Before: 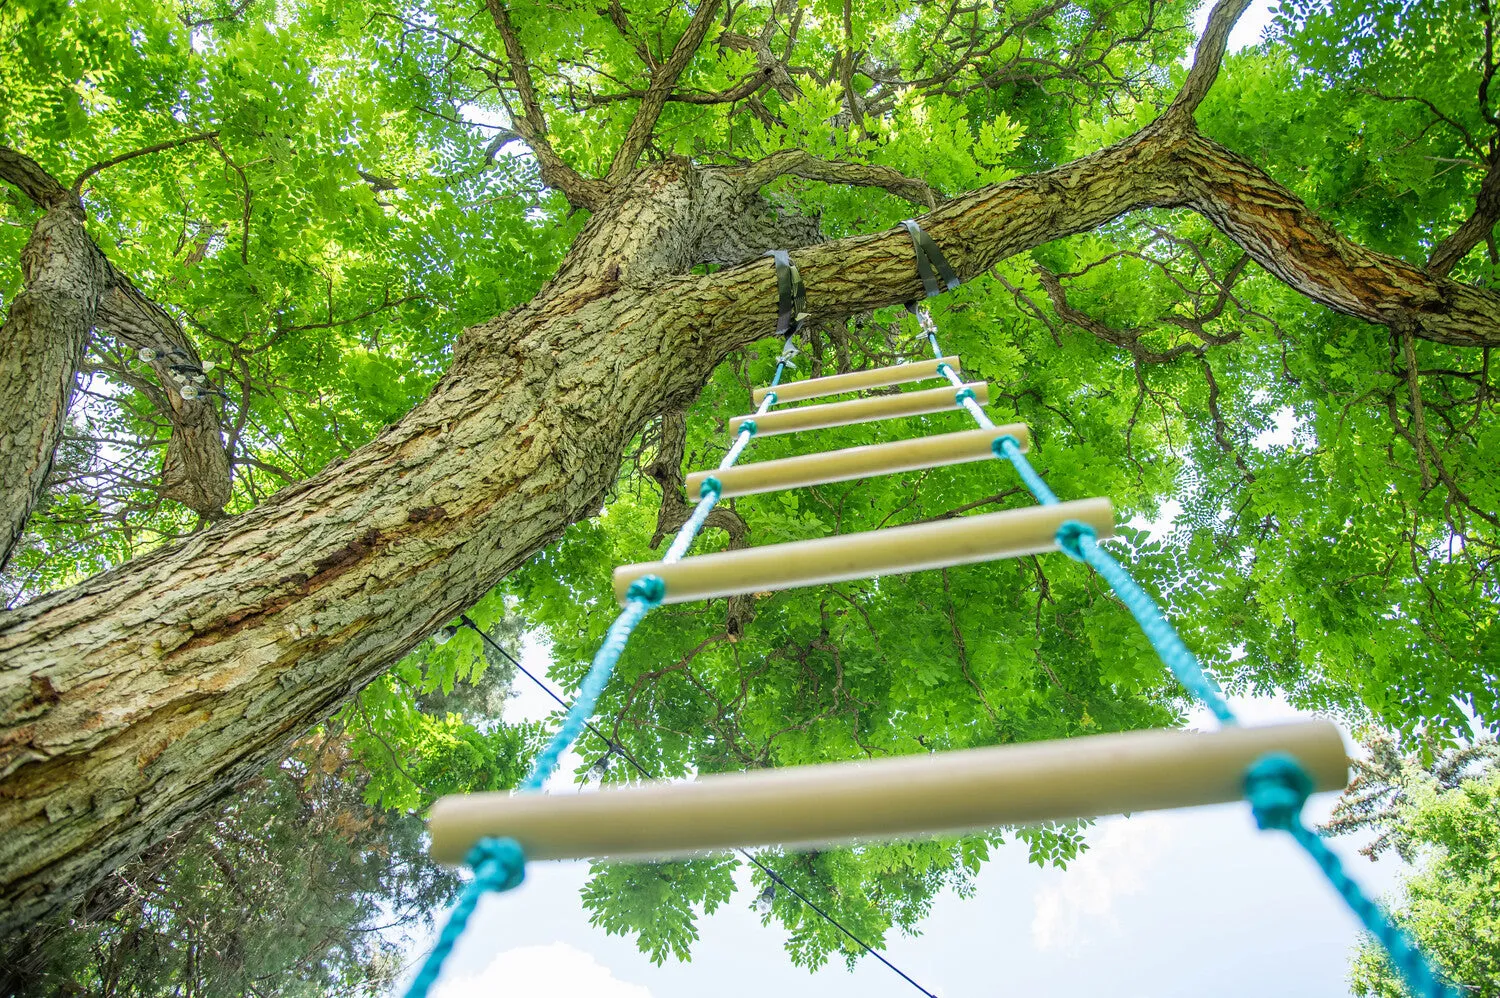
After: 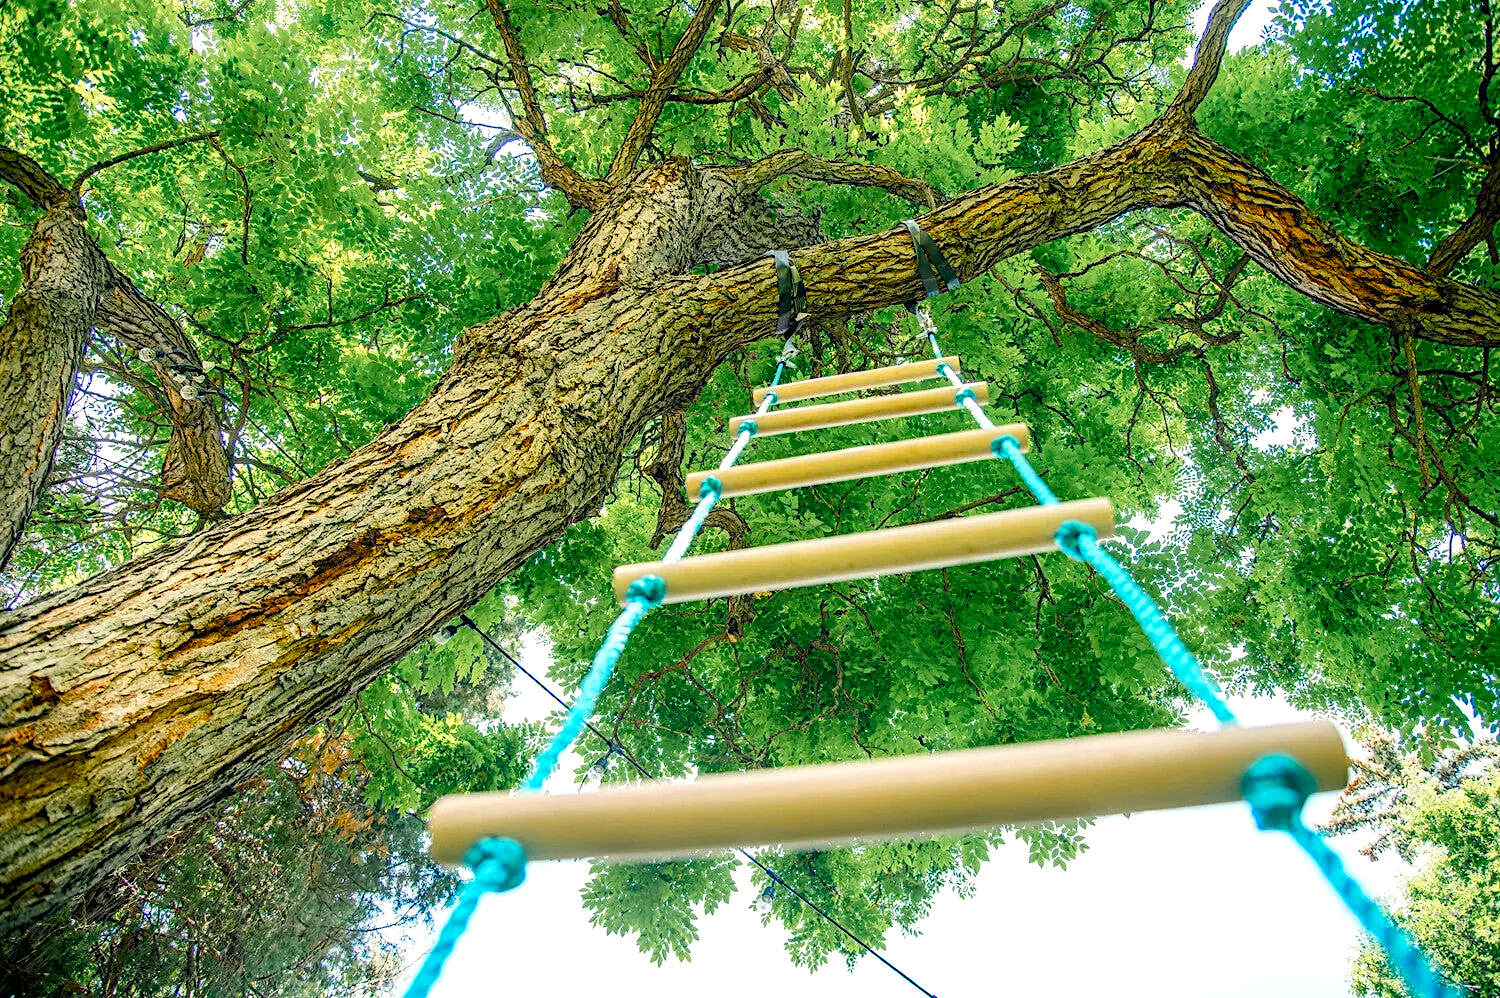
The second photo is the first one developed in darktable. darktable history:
contrast equalizer "soft": y [[0.5, 0.488, 0.462, 0.461, 0.491, 0.5], [0.5 ×6], [0.5 ×6], [0 ×6], [0 ×6]]
diffuse or sharpen "_builtin_sharpen demosaicing | AA filter": edge sensitivity 1, 1st order anisotropy 100%, 2nd order anisotropy 100%, 3rd order anisotropy 100%, 4th order anisotropy 100%, 1st order speed -25%, 2nd order speed -25%, 3rd order speed -25%, 4th order speed -25%
diffuse or sharpen "diffusion": radius span 100, 1st order speed 50%, 2nd order speed 50%, 3rd order speed 50%, 4th order speed 50% | blend: blend mode normal, opacity 10%; mask: uniform (no mask)
haze removal: strength -0.05
rgb primaries "subtle": red hue -0.035, red purity 1.14, green hue 0.035, green purity 1.2, blue hue -0.026, blue purity 1.2
tone equalizer "_builtin_contrast tone curve | soft": -8 EV -0.417 EV, -7 EV -0.389 EV, -6 EV -0.333 EV, -5 EV -0.222 EV, -3 EV 0.222 EV, -2 EV 0.333 EV, -1 EV 0.389 EV, +0 EV 0.417 EV, edges refinement/feathering 500, mask exposure compensation -1.57 EV, preserve details no
color equalizer "pacific": saturation › orange 1.03, saturation › yellow 0.883, saturation › green 0.883, saturation › blue 1.08, saturation › magenta 1.05, hue › orange -4.88, hue › green 8.78, brightness › red 1.06, brightness › orange 1.08, brightness › yellow 0.916, brightness › green 0.916, brightness › cyan 1.04, brightness › blue 1.12, brightness › magenta 1.07
color balance rgb: shadows lift › chroma 3%, shadows lift › hue 240.84°, highlights gain › chroma 3%, highlights gain › hue 73.2°, global offset › luminance -0.5%, perceptual saturation grading › global saturation 20%, perceptual saturation grading › highlights -25%, perceptual saturation grading › shadows 50%, global vibrance 25.26%
